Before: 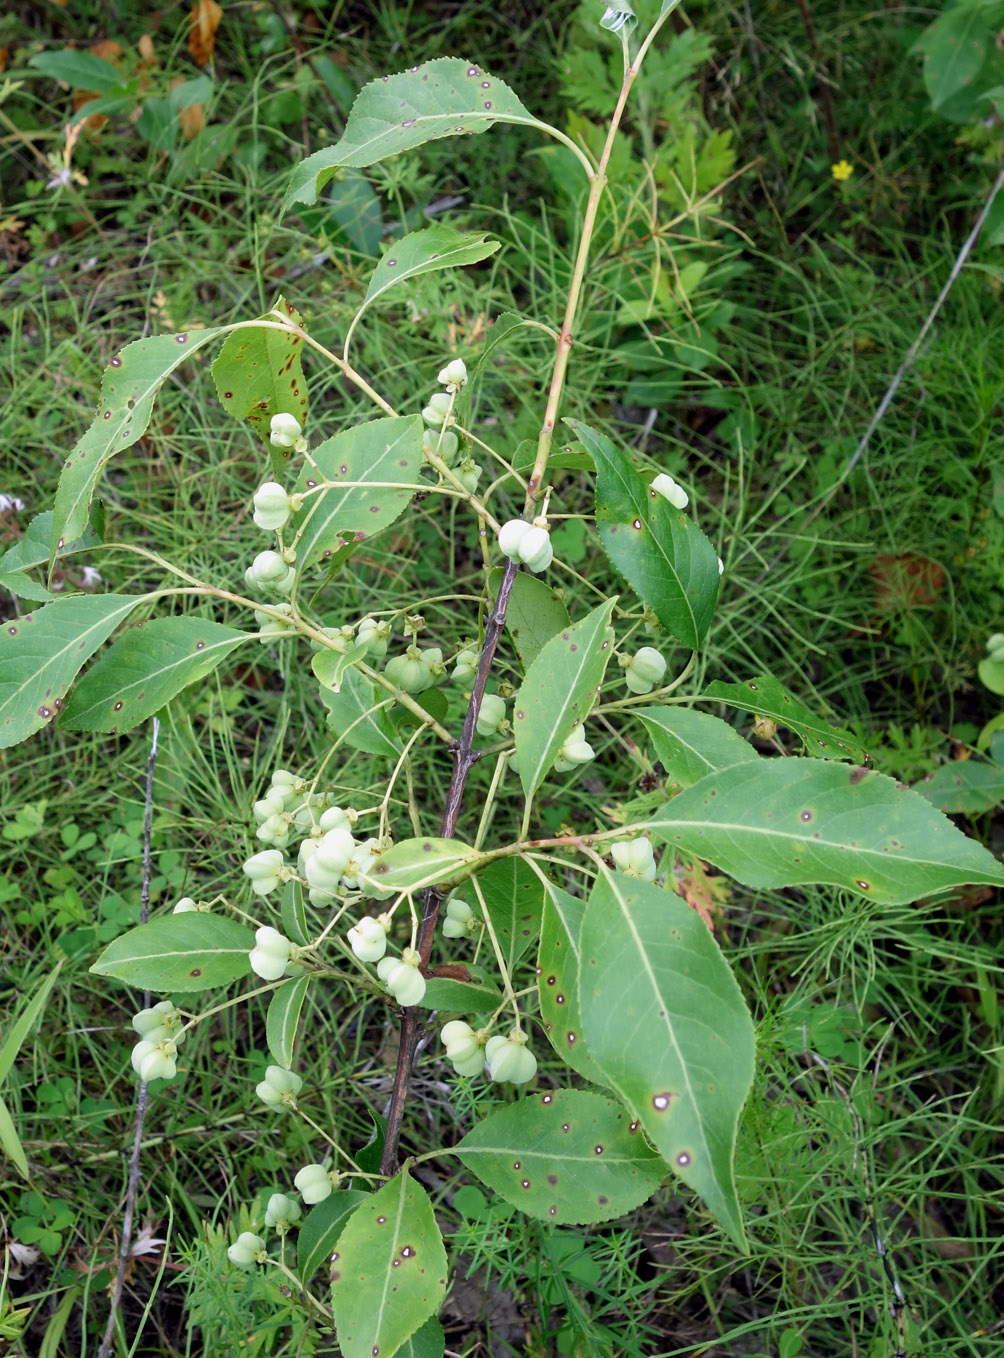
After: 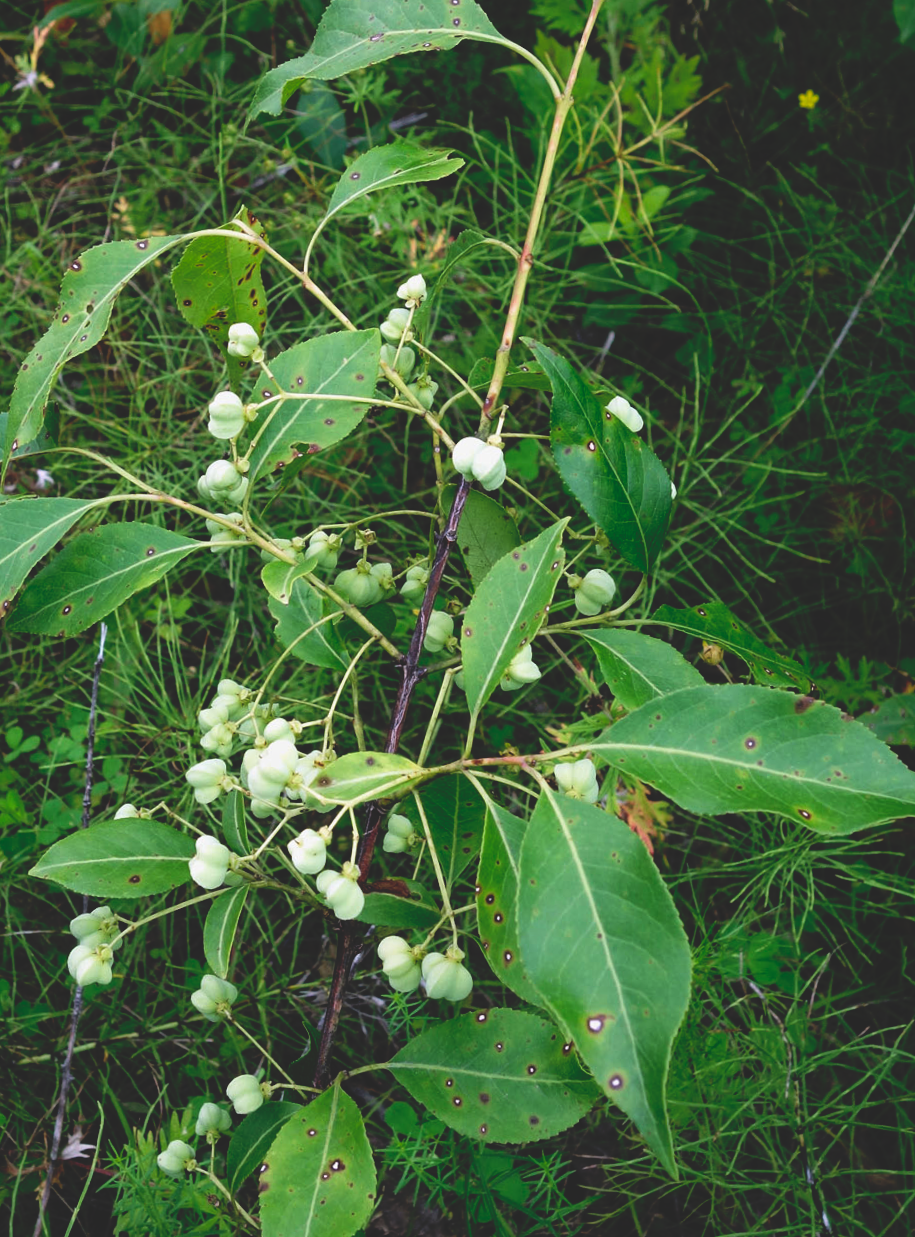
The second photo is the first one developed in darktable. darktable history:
tone equalizer: on, module defaults
crop and rotate: angle -1.96°, left 3.097%, top 4.154%, right 1.586%, bottom 0.529%
base curve: curves: ch0 [(0, 0.02) (0.083, 0.036) (1, 1)], preserve colors none
